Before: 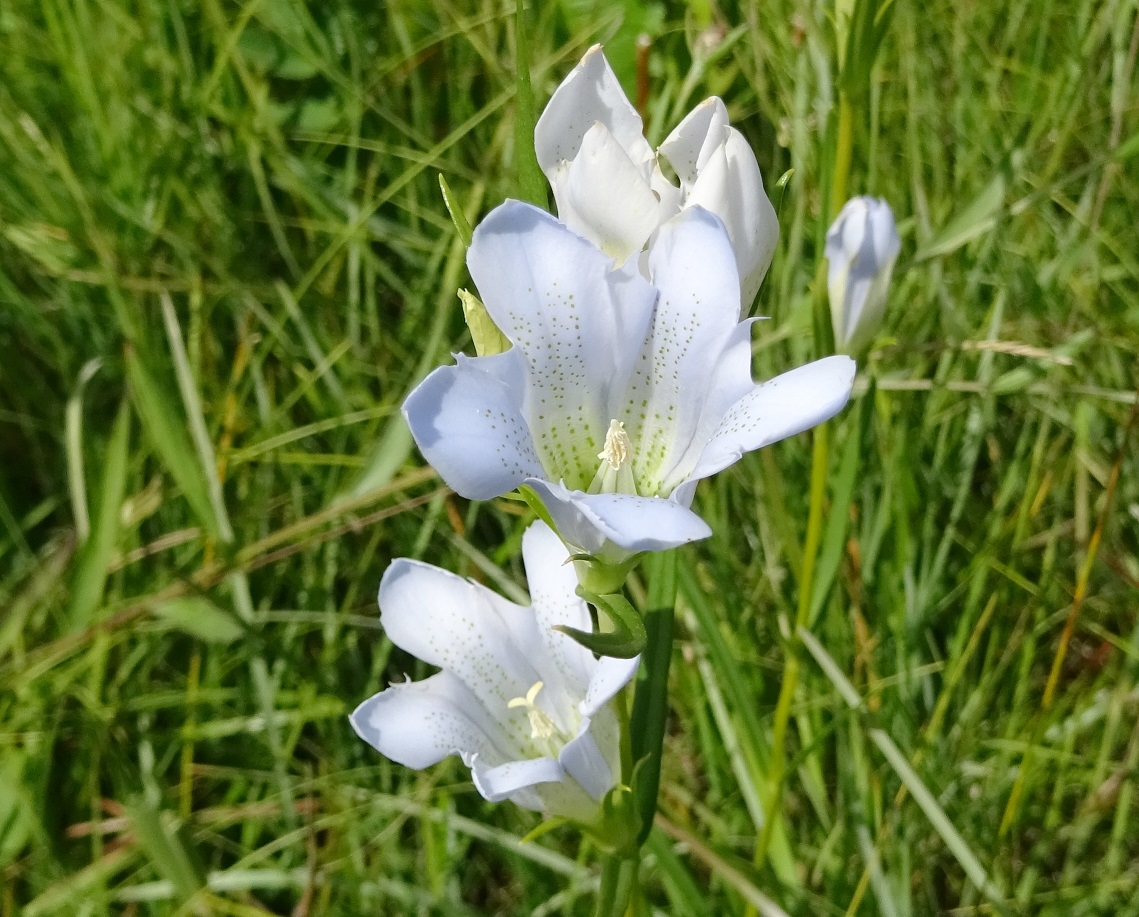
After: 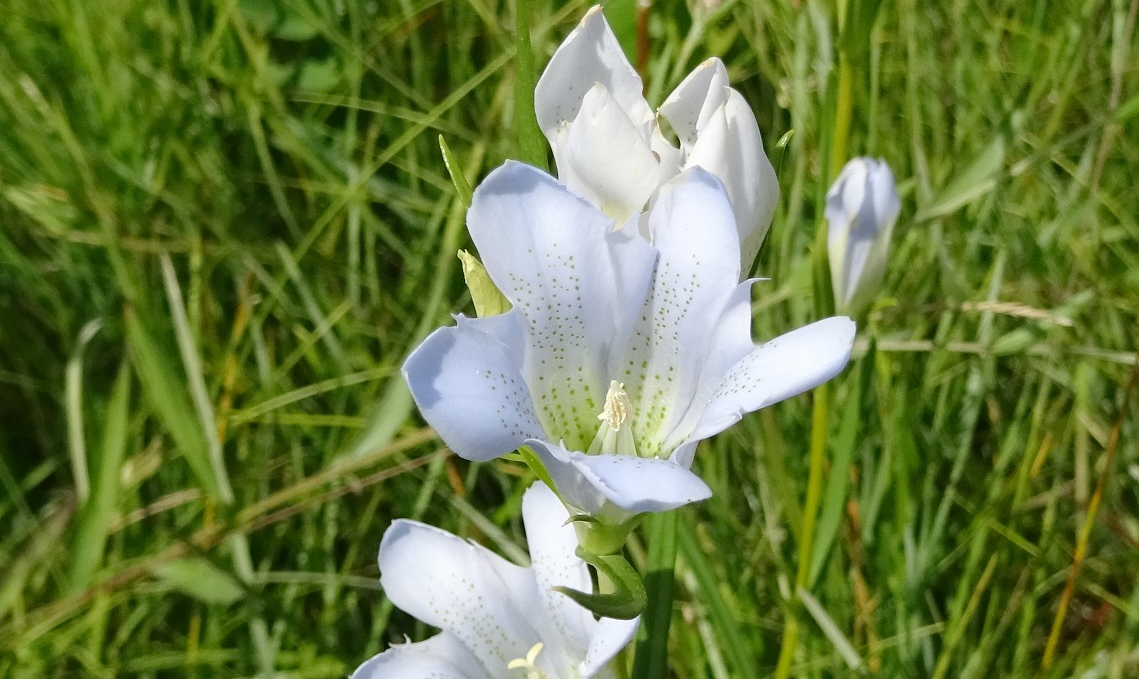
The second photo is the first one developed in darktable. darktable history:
crop: top 4.291%, bottom 21.562%
